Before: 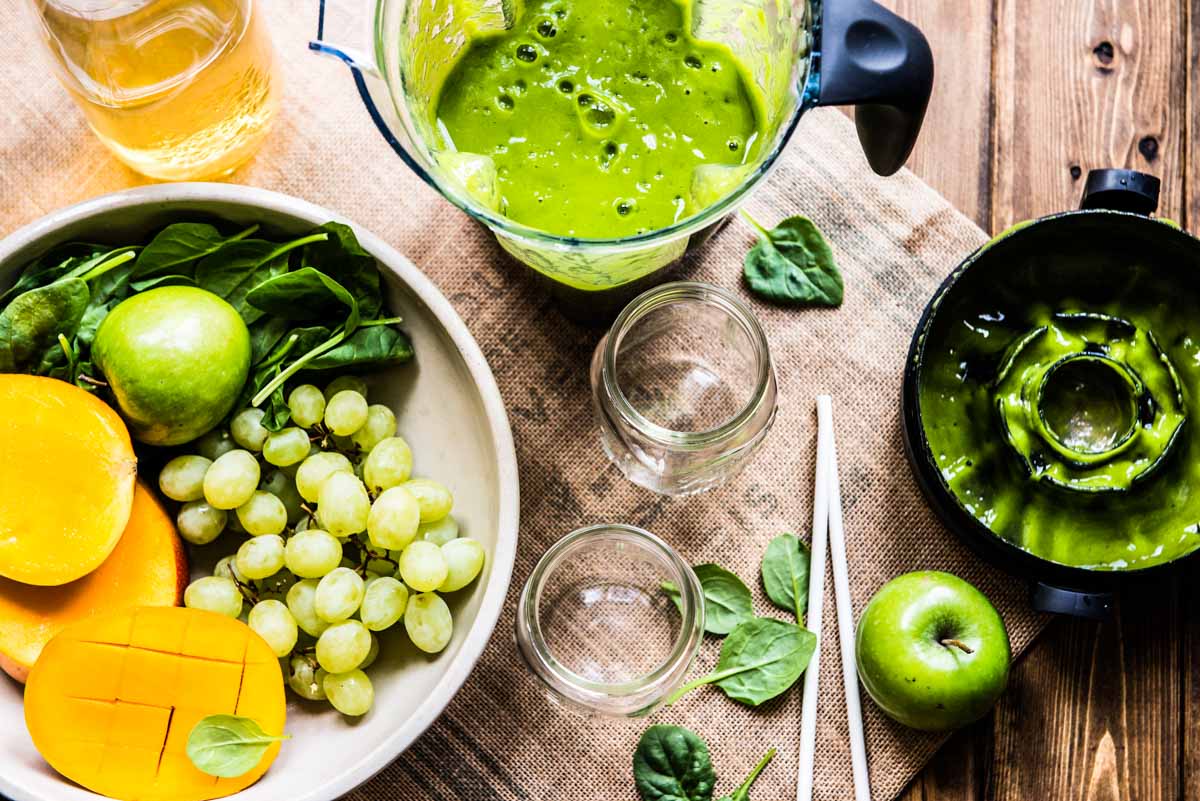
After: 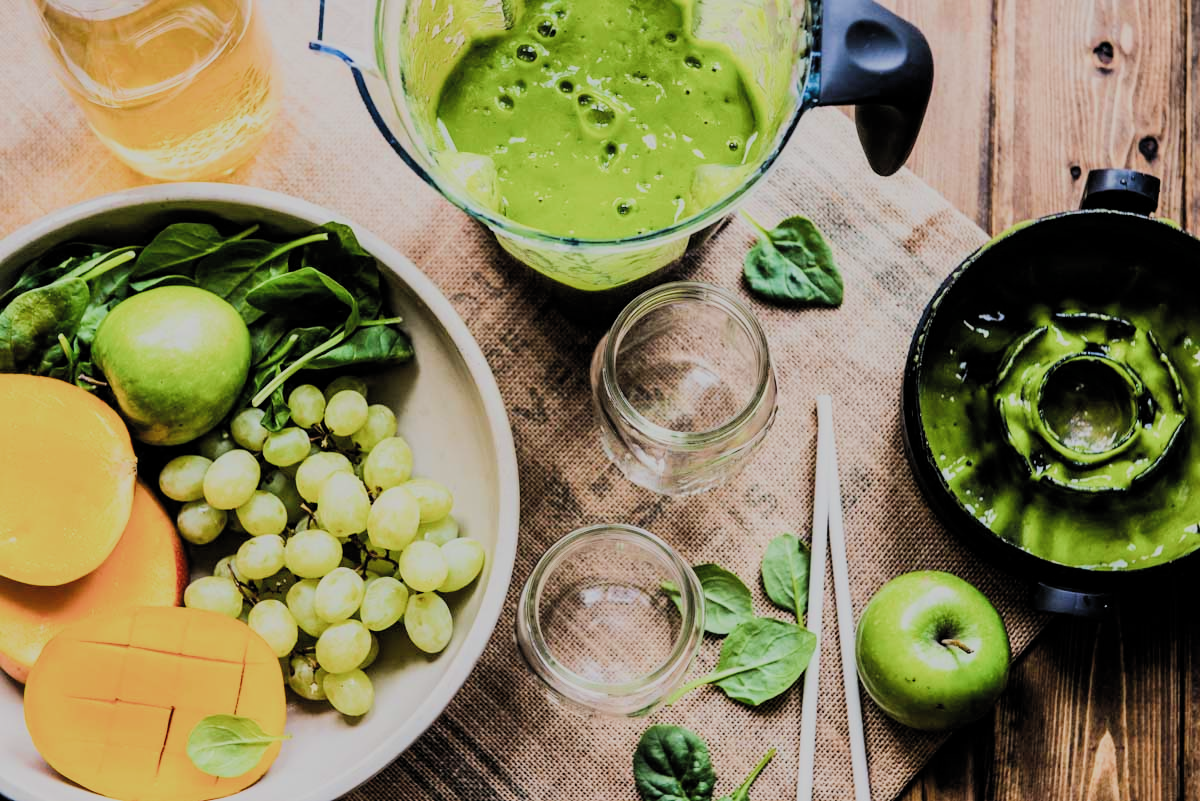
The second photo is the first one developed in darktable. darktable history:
filmic rgb: black relative exposure -7.21 EV, white relative exposure 5.35 EV, hardness 3.02, color science v5 (2021), contrast in shadows safe, contrast in highlights safe
